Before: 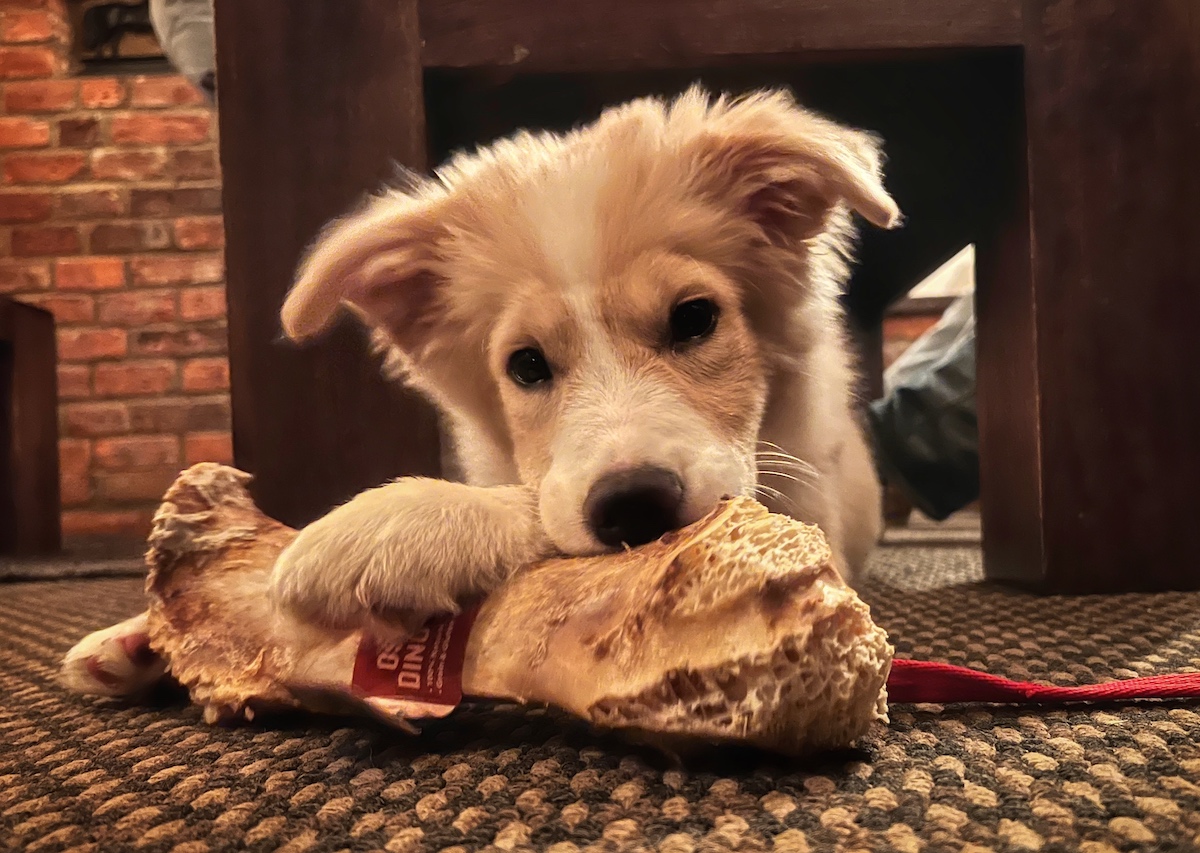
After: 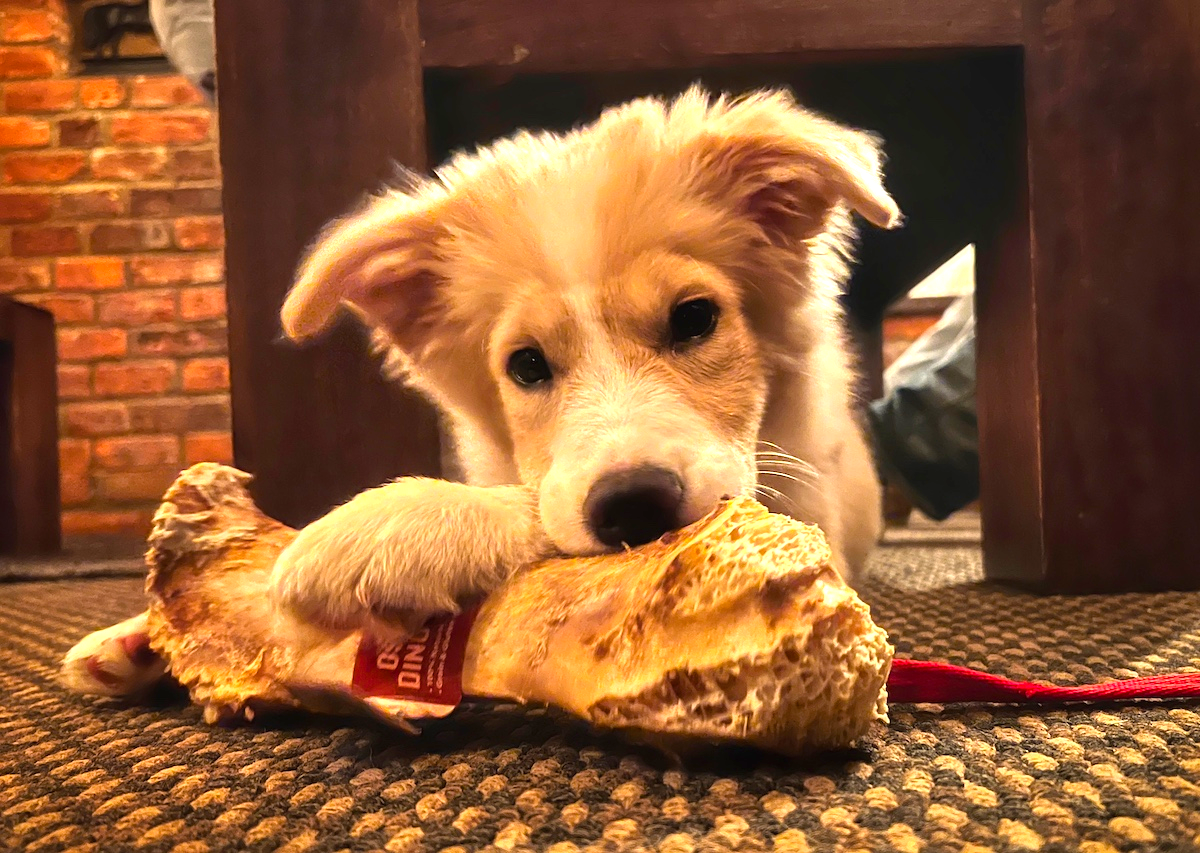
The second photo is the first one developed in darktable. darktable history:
exposure: black level correction 0, exposure 0.699 EV, compensate highlight preservation false
color balance rgb: linear chroma grading › global chroma 8.974%, perceptual saturation grading › global saturation 14.936%, global vibrance 20%
